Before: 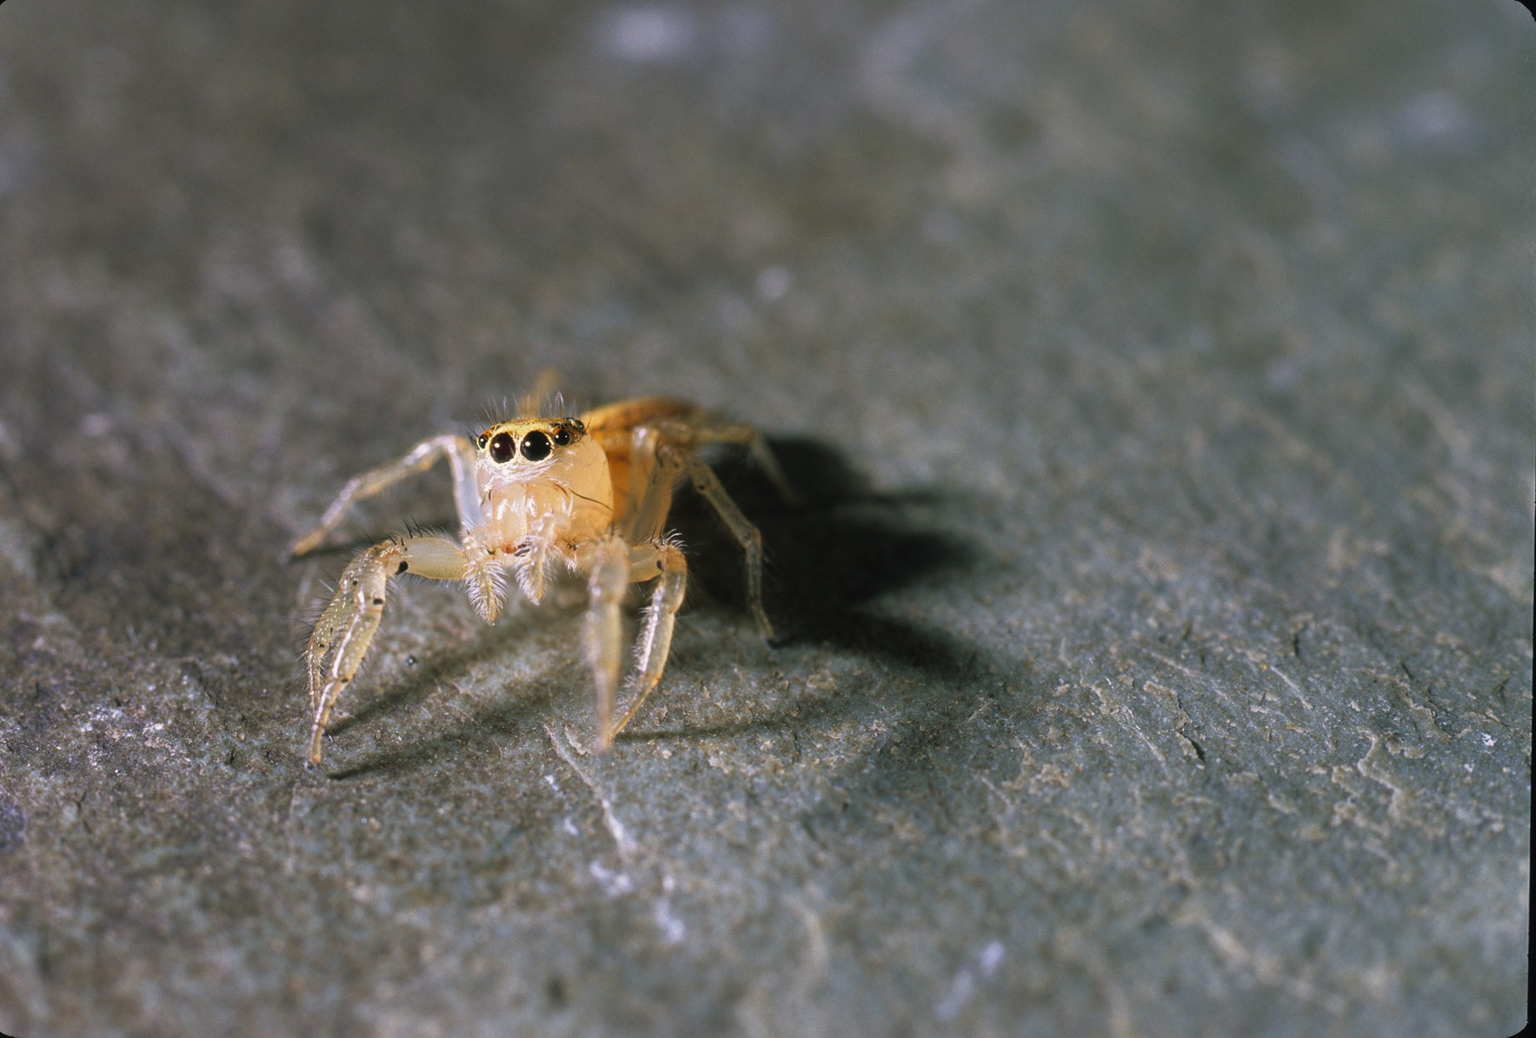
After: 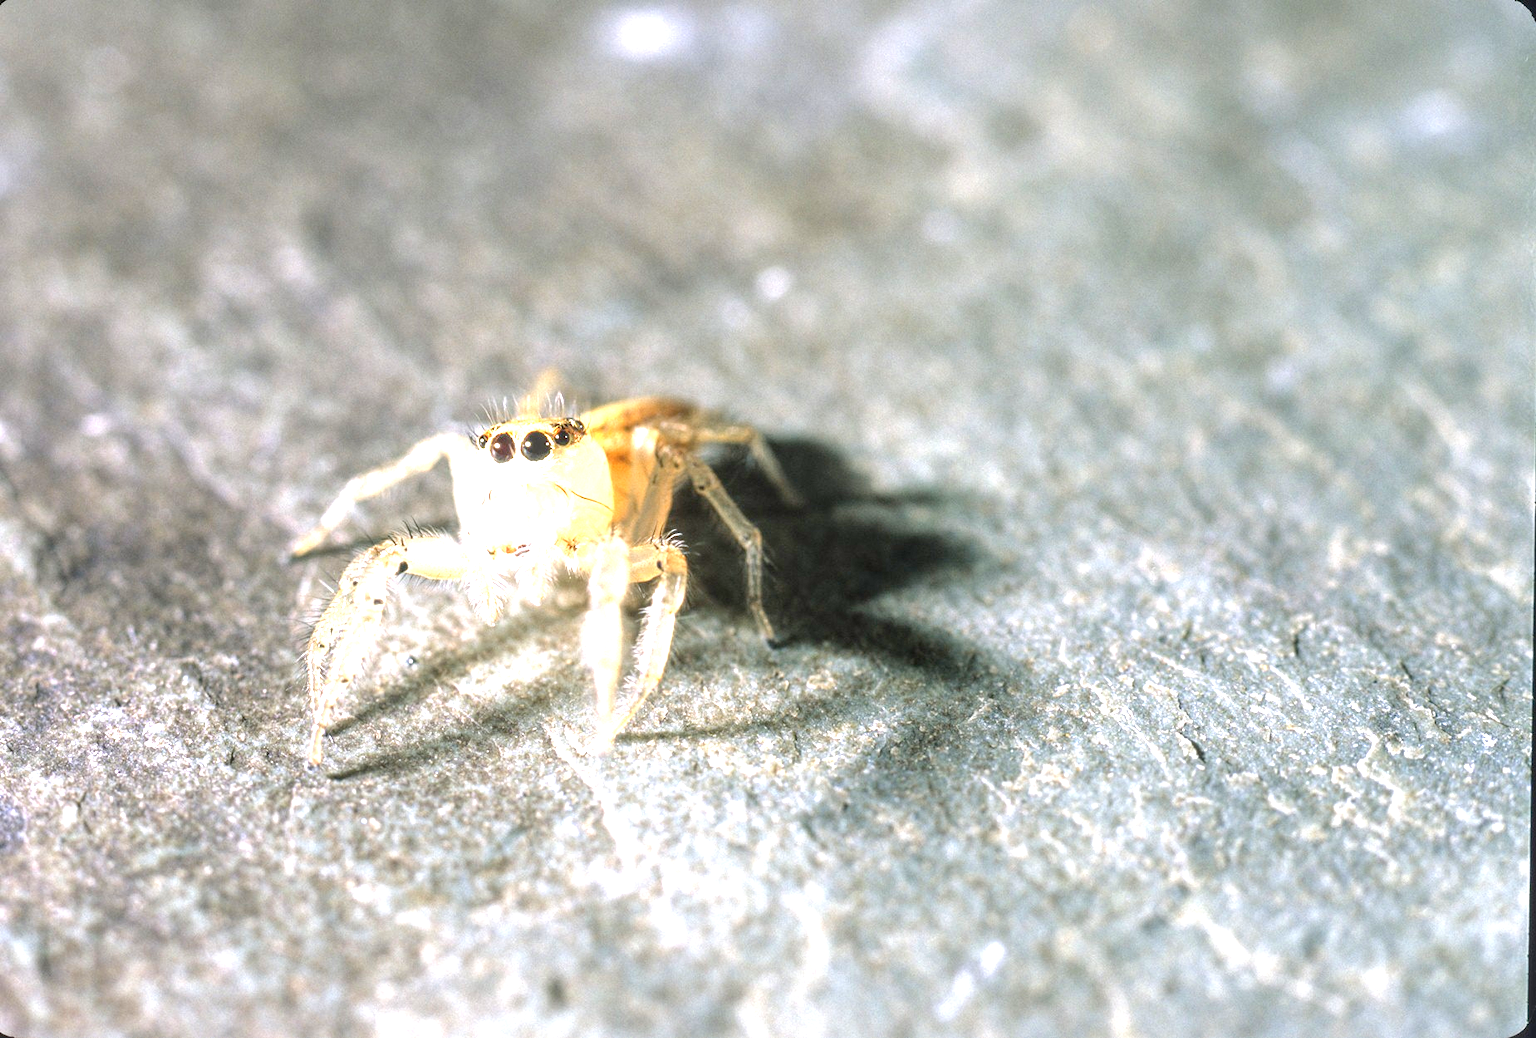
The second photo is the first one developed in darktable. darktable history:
exposure: black level correction 0, exposure 1.531 EV, compensate highlight preservation false
color correction: highlights a* 0.036, highlights b* -0.762
local contrast: highlights 62%, detail 143%, midtone range 0.43
